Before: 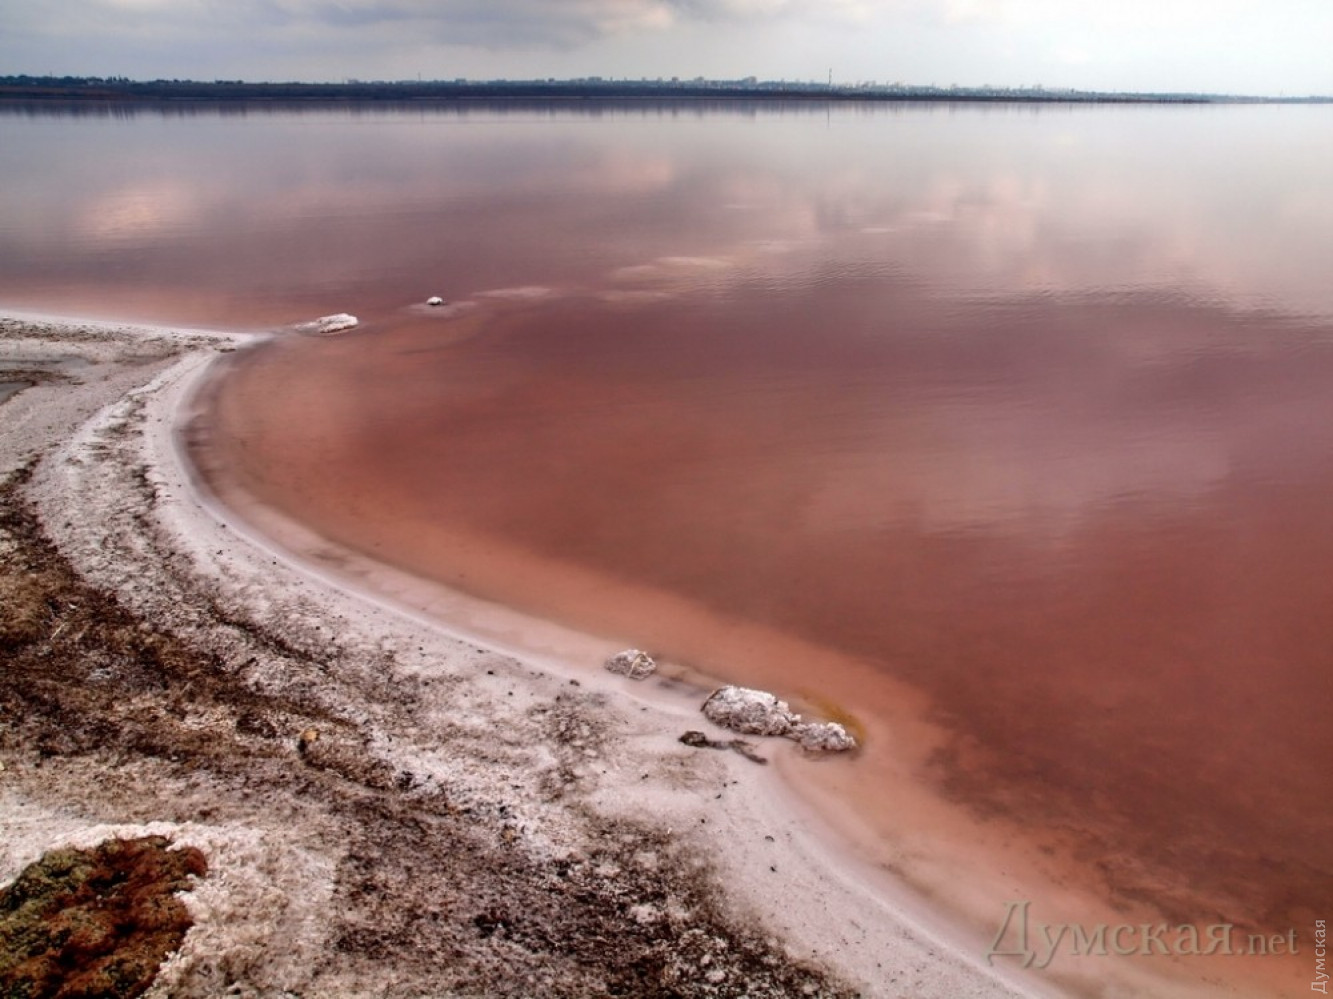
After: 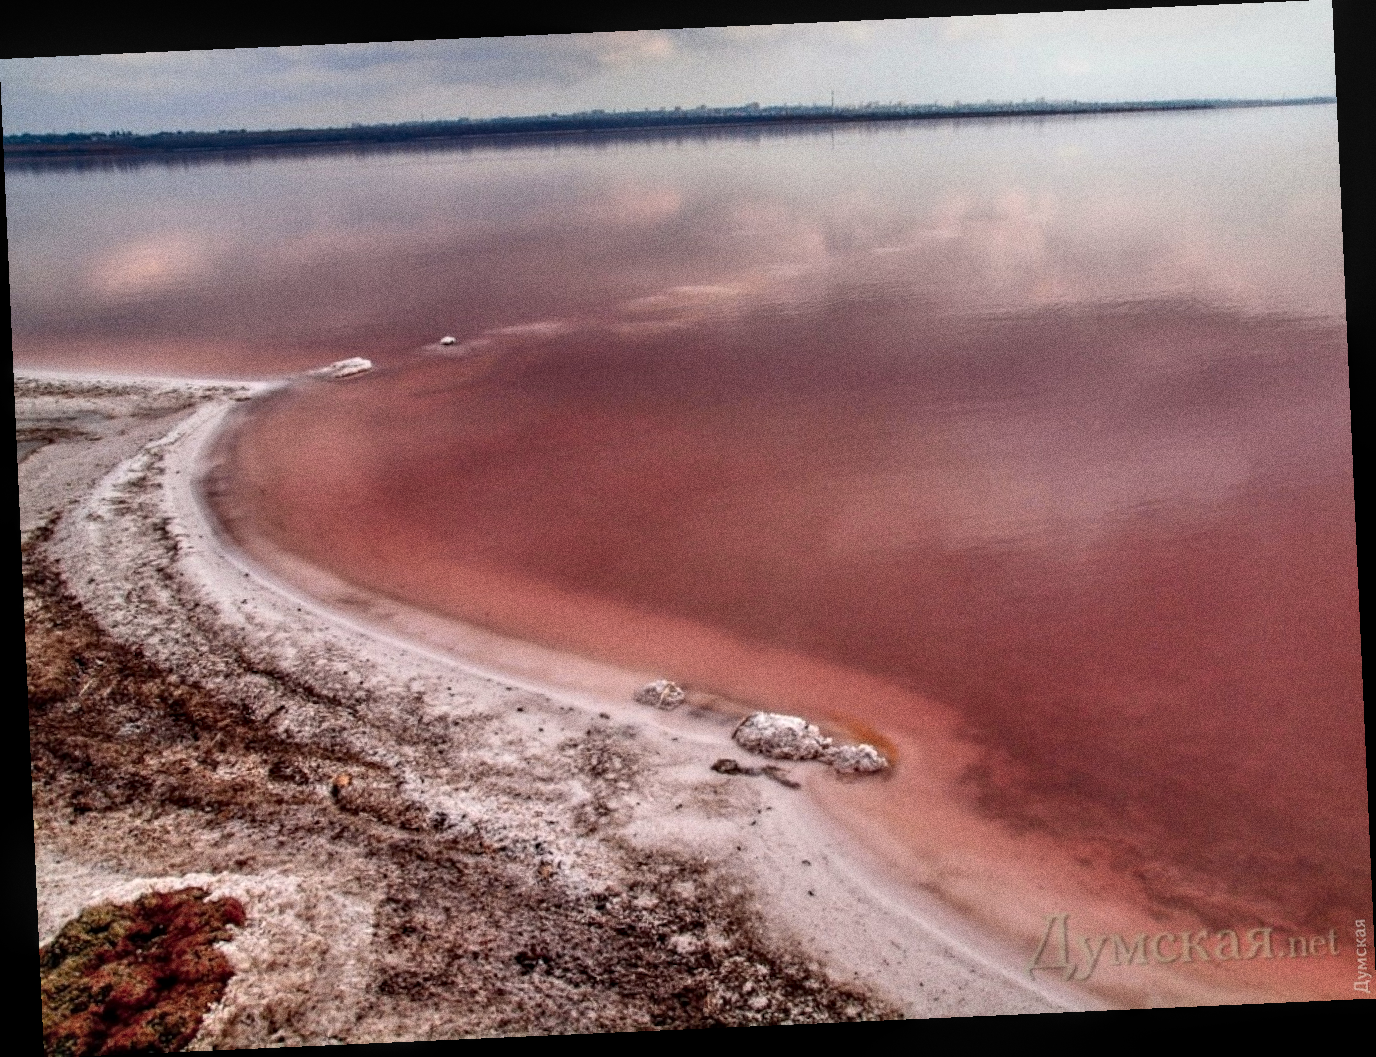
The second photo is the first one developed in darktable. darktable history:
color zones: curves: ch1 [(0.263, 0.53) (0.376, 0.287) (0.487, 0.512) (0.748, 0.547) (1, 0.513)]; ch2 [(0.262, 0.45) (0.751, 0.477)], mix 31.98%
local contrast: on, module defaults
grain: coarseness 0.09 ISO, strength 40%
rotate and perspective: rotation -2.56°, automatic cropping off
